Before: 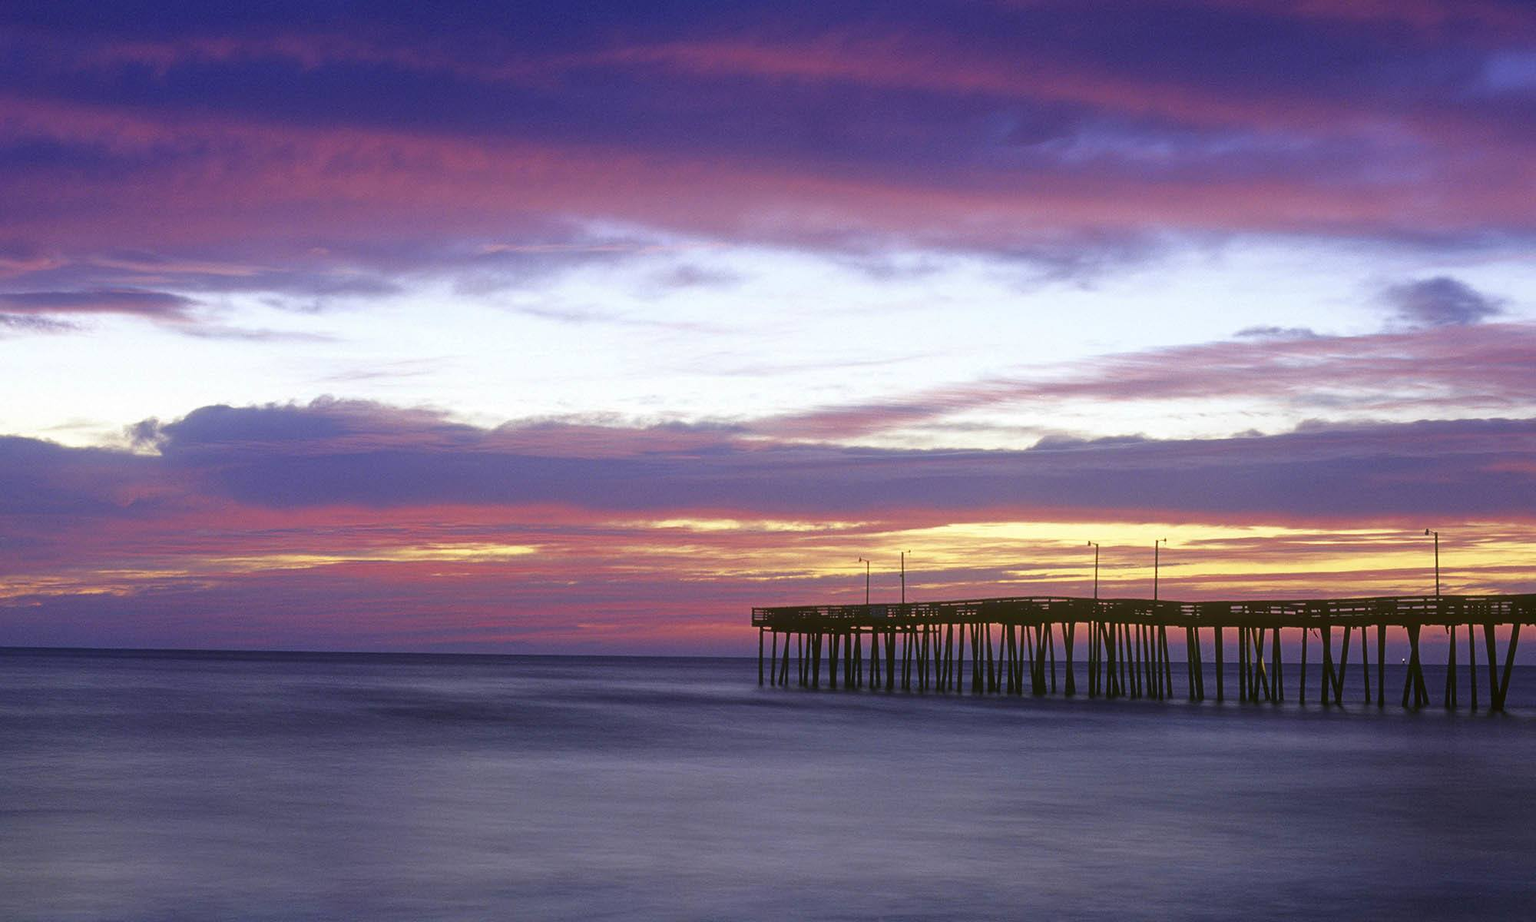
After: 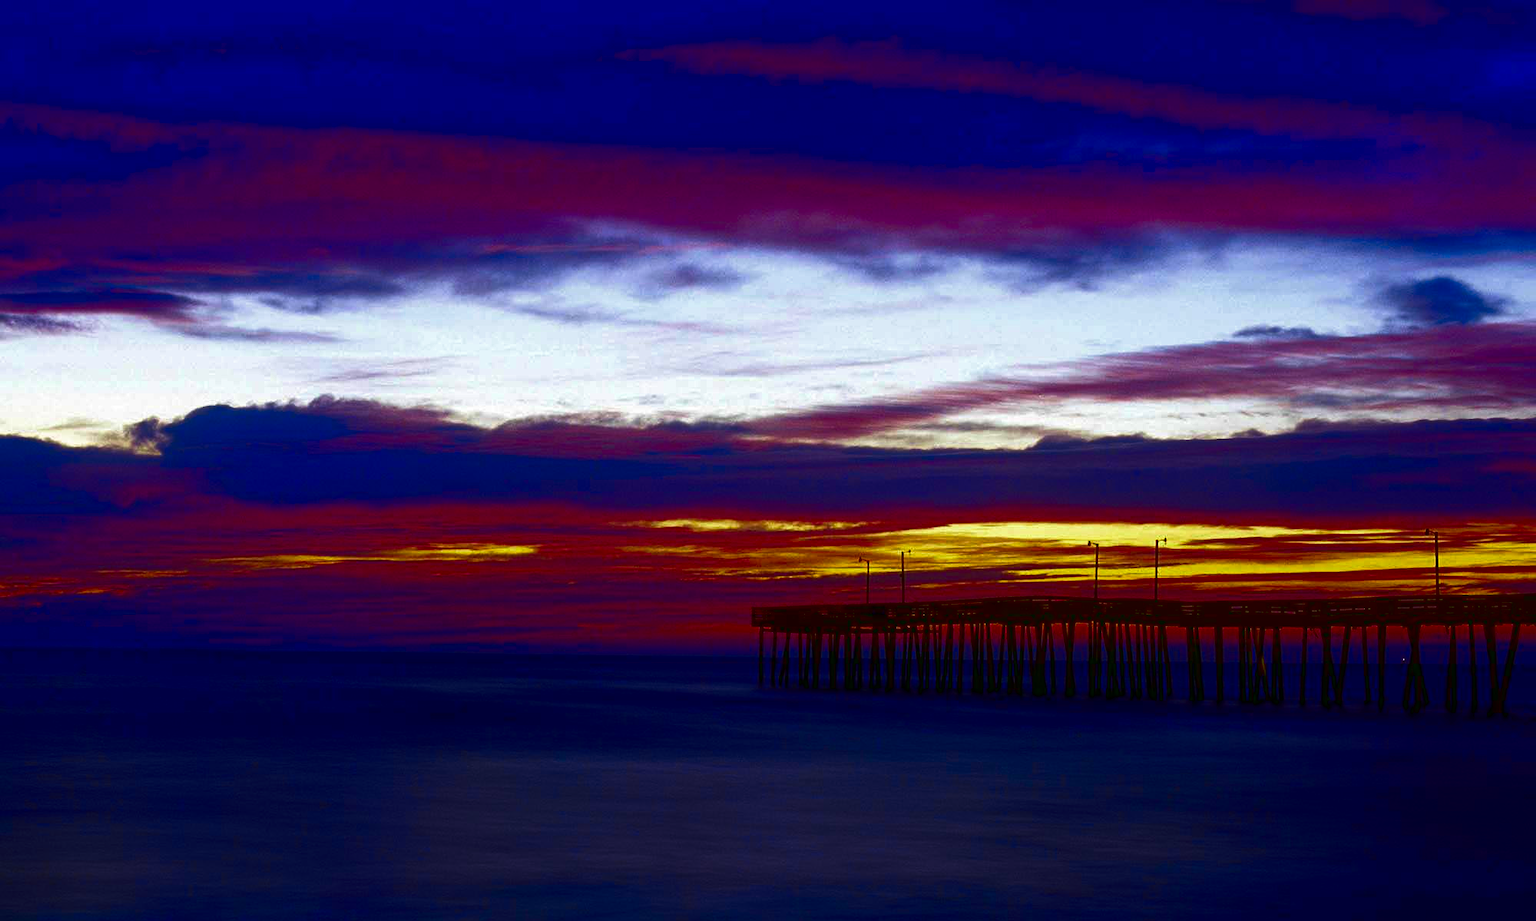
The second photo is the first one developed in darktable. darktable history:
velvia: on, module defaults
contrast brightness saturation: brightness -0.985, saturation 0.989
